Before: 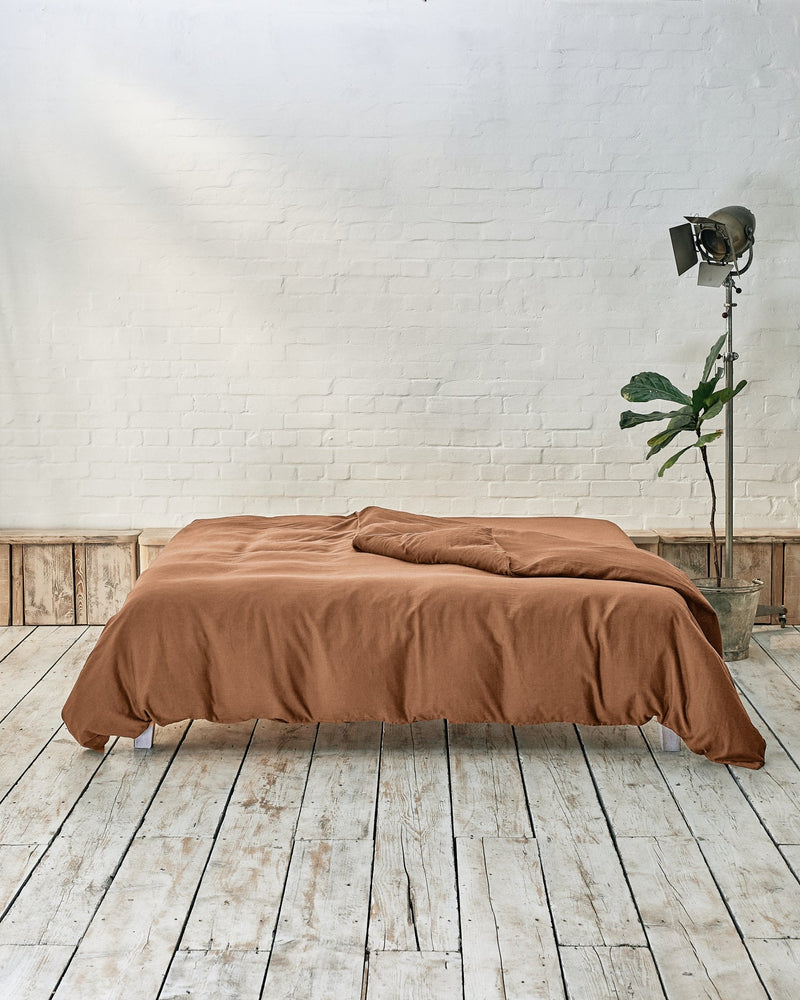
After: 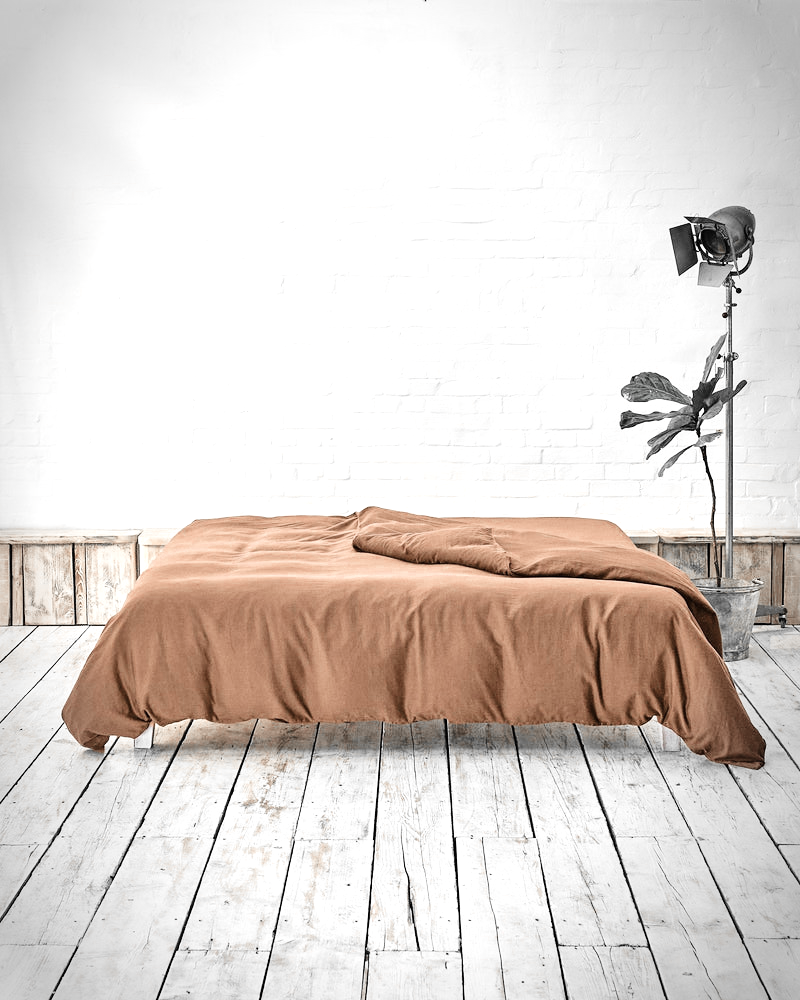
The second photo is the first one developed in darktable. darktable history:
vibrance: vibrance 67%
contrast brightness saturation: contrast 0.1, saturation -0.36
tone curve: curves: ch0 [(0, 0) (0.004, 0.001) (0.133, 0.112) (0.325, 0.362) (0.832, 0.893) (1, 1)], color space Lab, linked channels, preserve colors none
vignetting: automatic ratio true
color zones: curves: ch0 [(0, 0.497) (0.096, 0.361) (0.221, 0.538) (0.429, 0.5) (0.571, 0.5) (0.714, 0.5) (0.857, 0.5) (1, 0.497)]; ch1 [(0, 0.5) (0.143, 0.5) (0.257, -0.002) (0.429, 0.04) (0.571, -0.001) (0.714, -0.015) (0.857, 0.024) (1, 0.5)]
exposure: exposure 0.74 EV, compensate highlight preservation false
